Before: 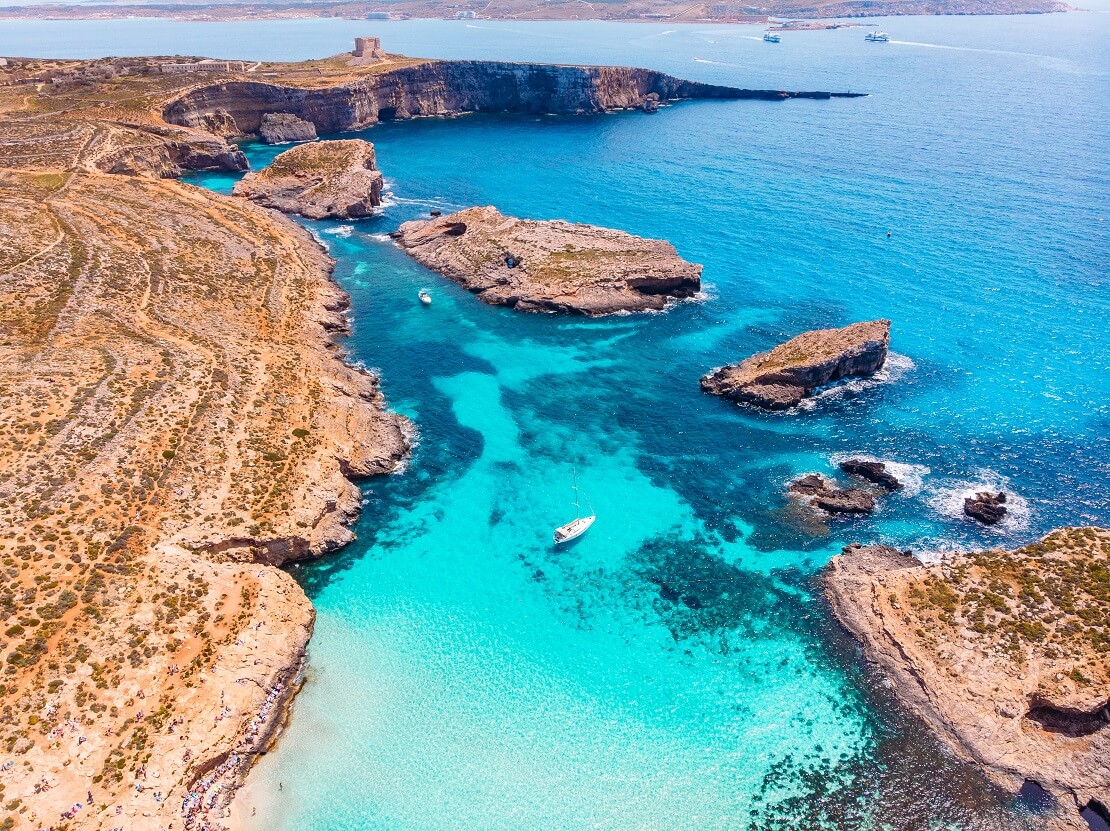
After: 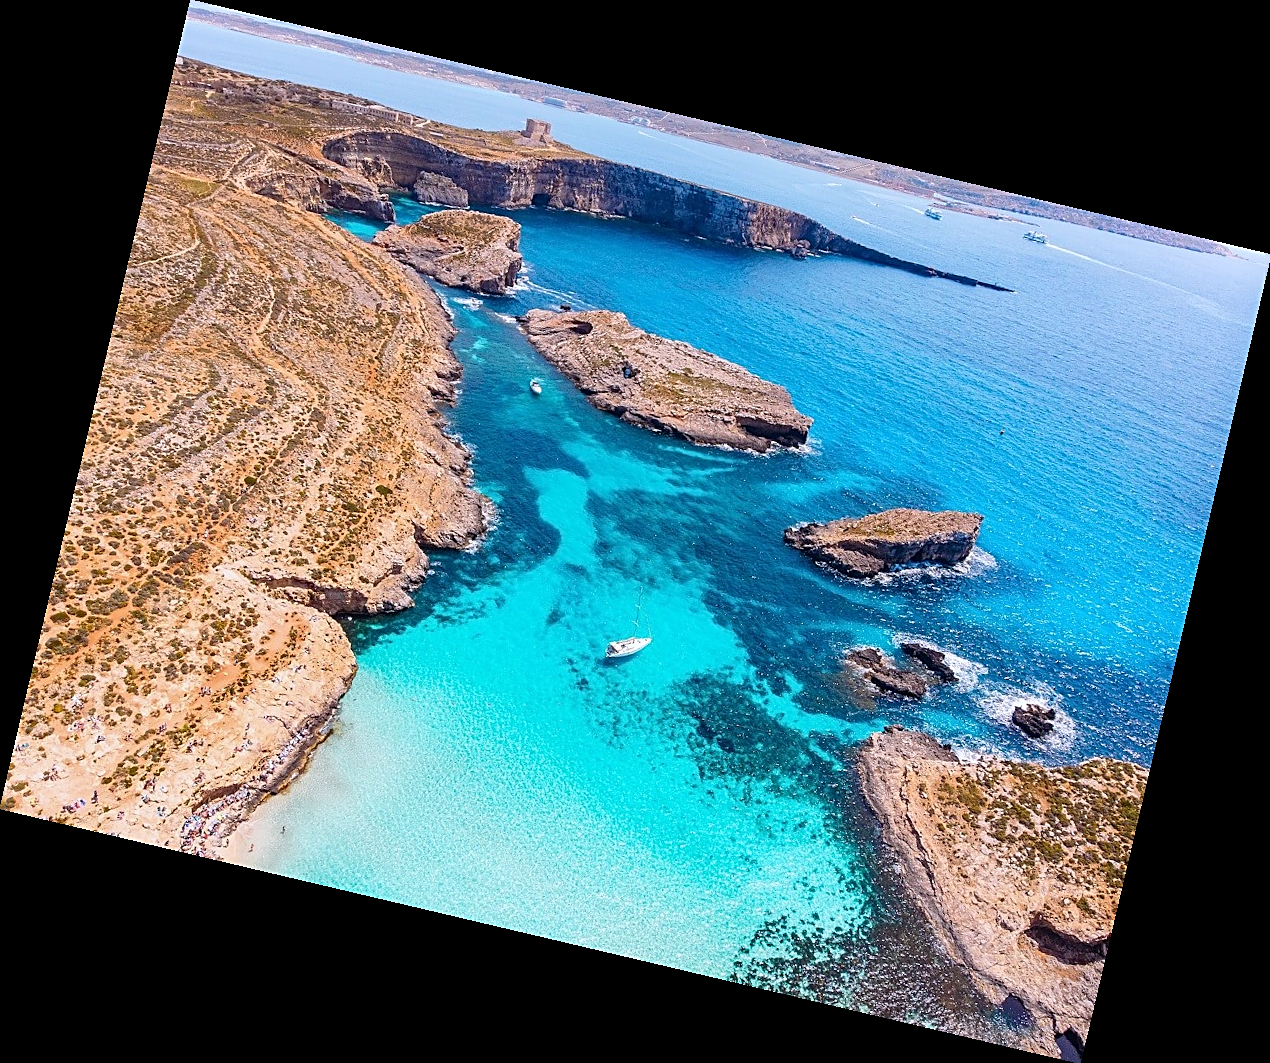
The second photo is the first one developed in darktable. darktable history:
sharpen: on, module defaults
white balance: red 0.974, blue 1.044
rotate and perspective: rotation 13.27°, automatic cropping off
